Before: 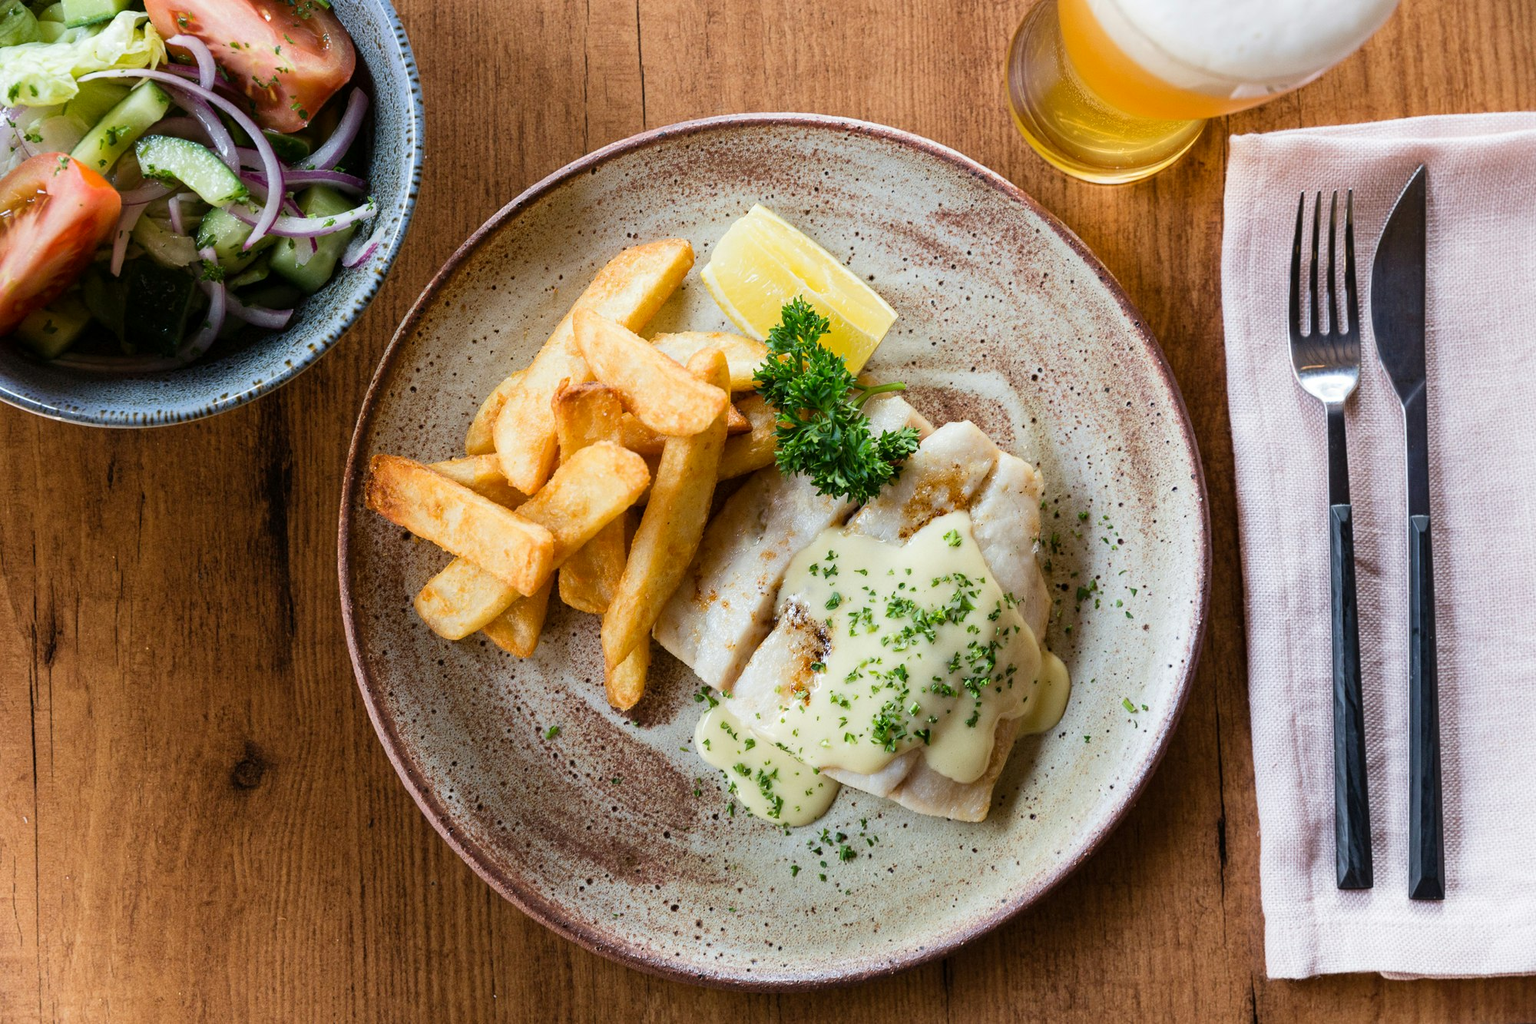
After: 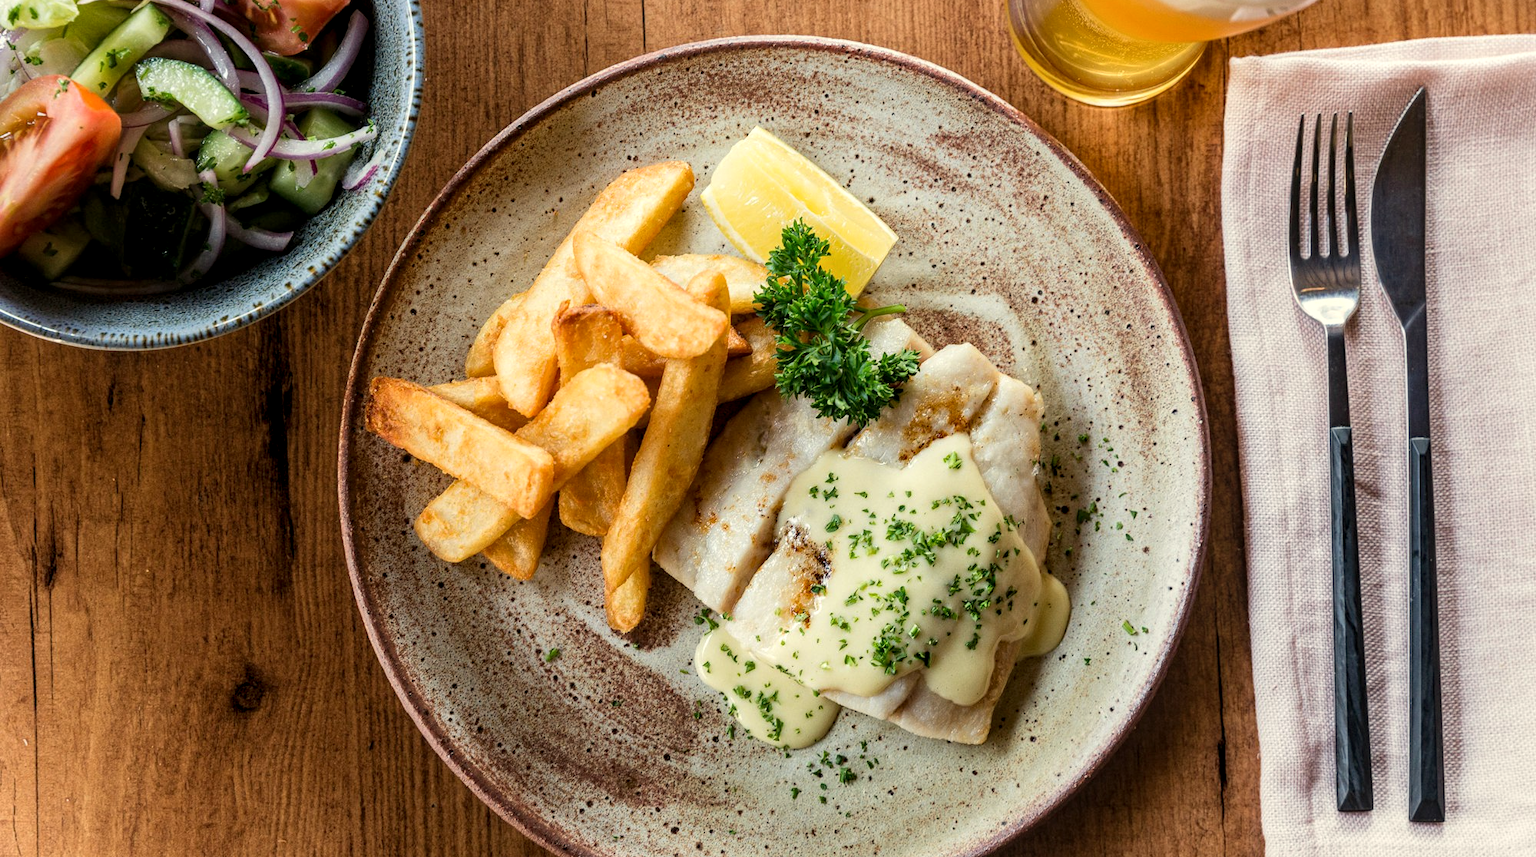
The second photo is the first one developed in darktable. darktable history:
local contrast: detail 130%
white balance: red 1.029, blue 0.92
crop: top 7.625%, bottom 8.027%
